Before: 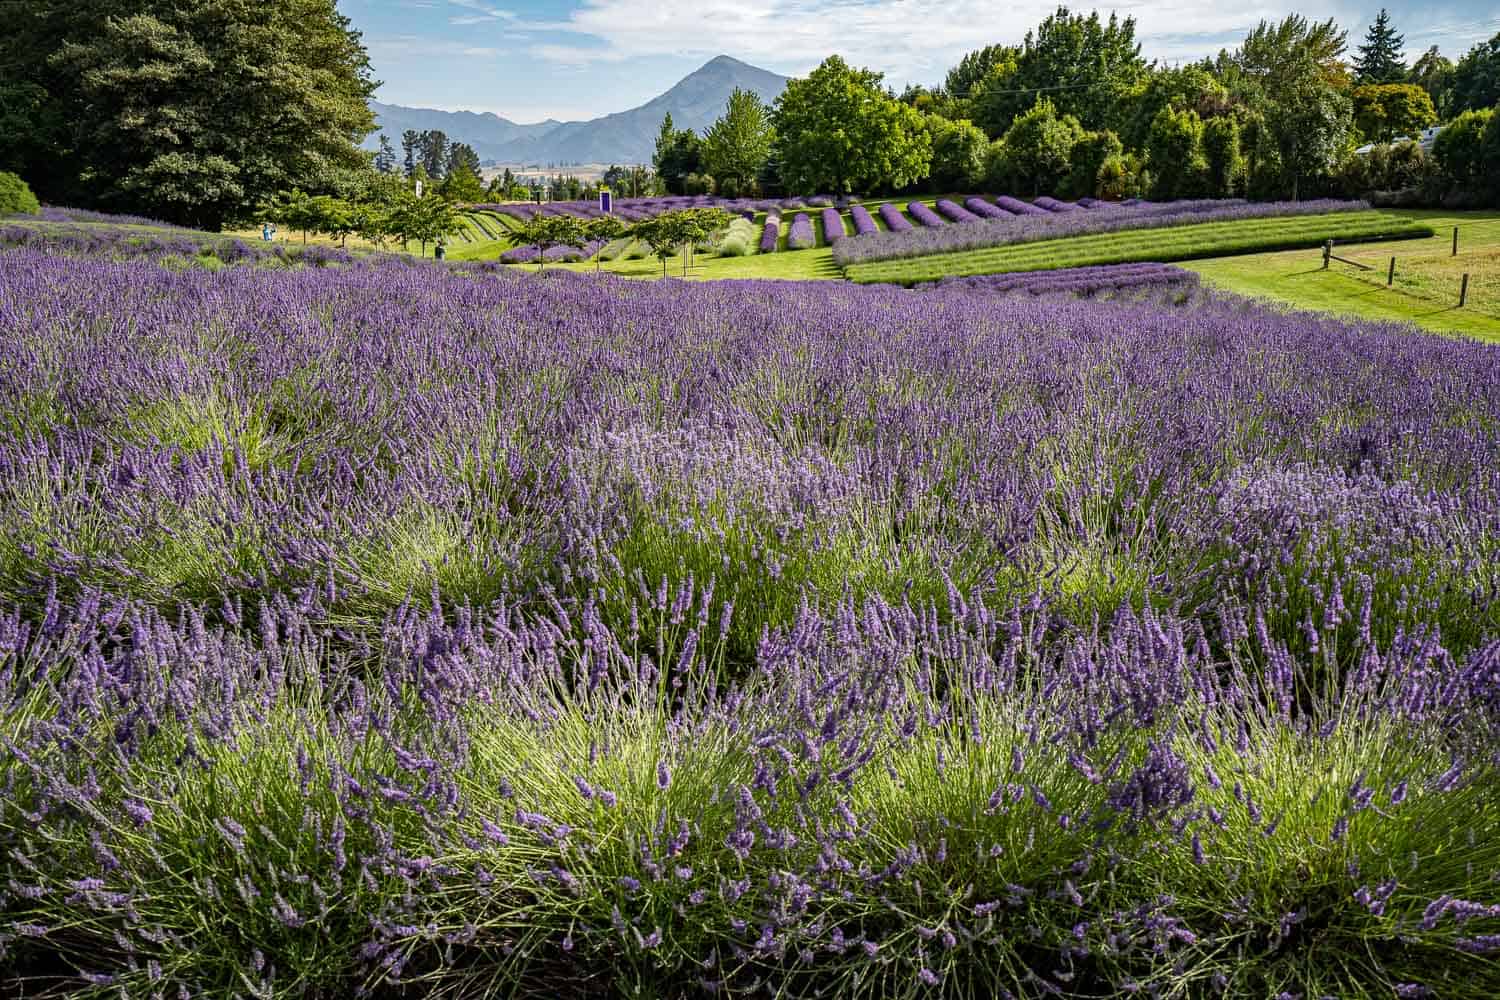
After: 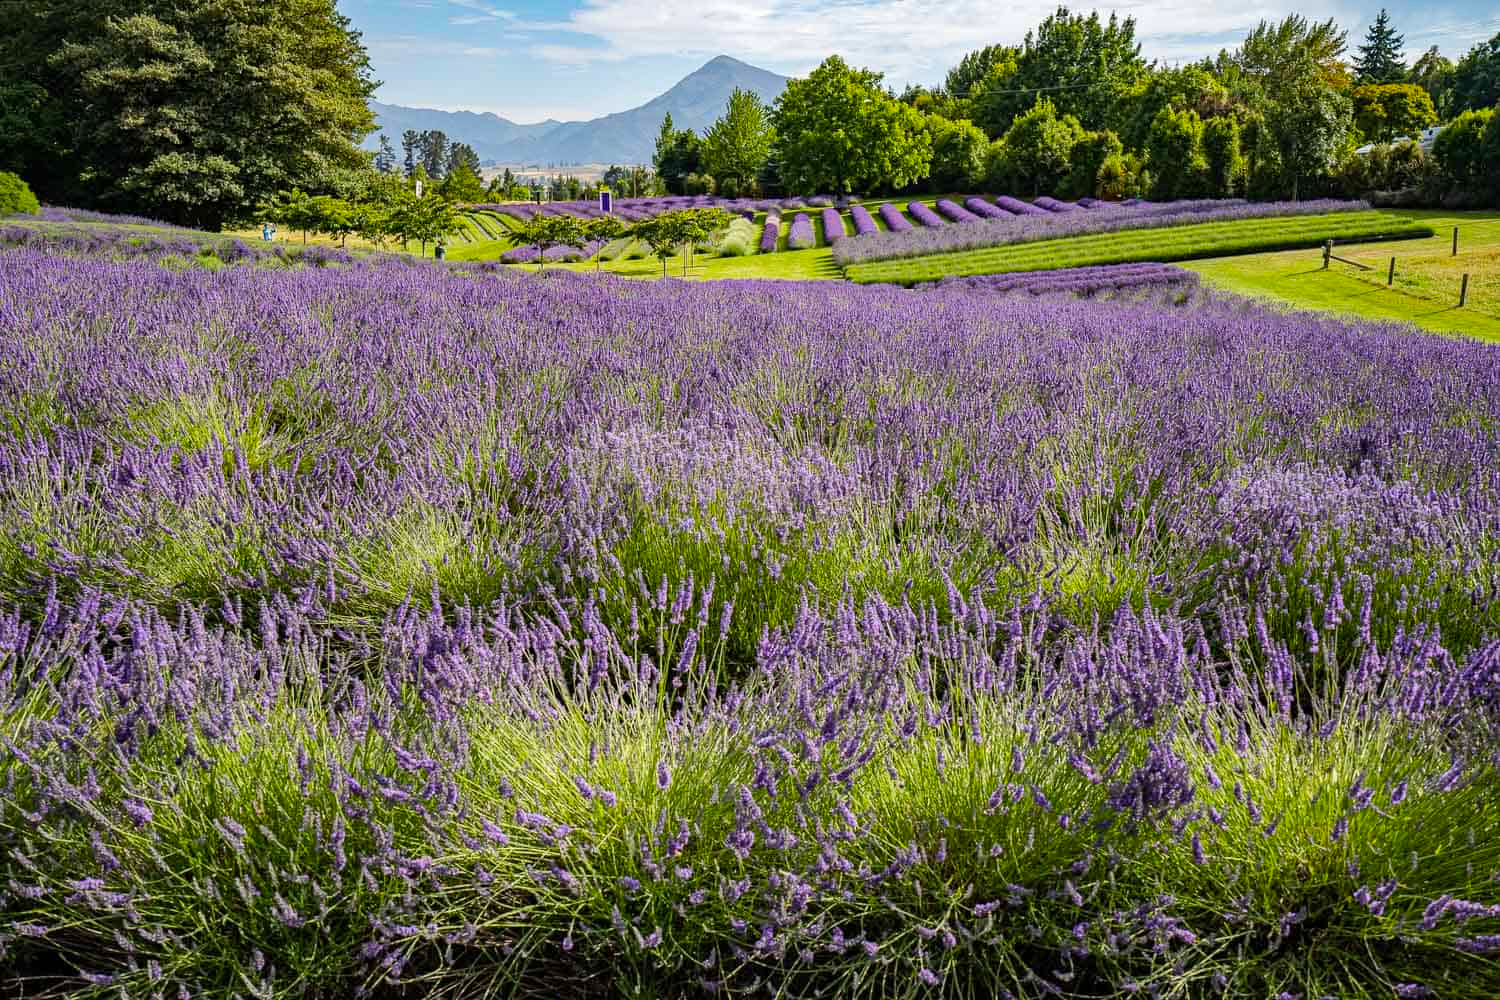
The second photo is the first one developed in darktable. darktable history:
color balance rgb: perceptual saturation grading › global saturation 19.318%, perceptual brilliance grading › mid-tones 10.295%, perceptual brilliance grading › shadows 15.518%
